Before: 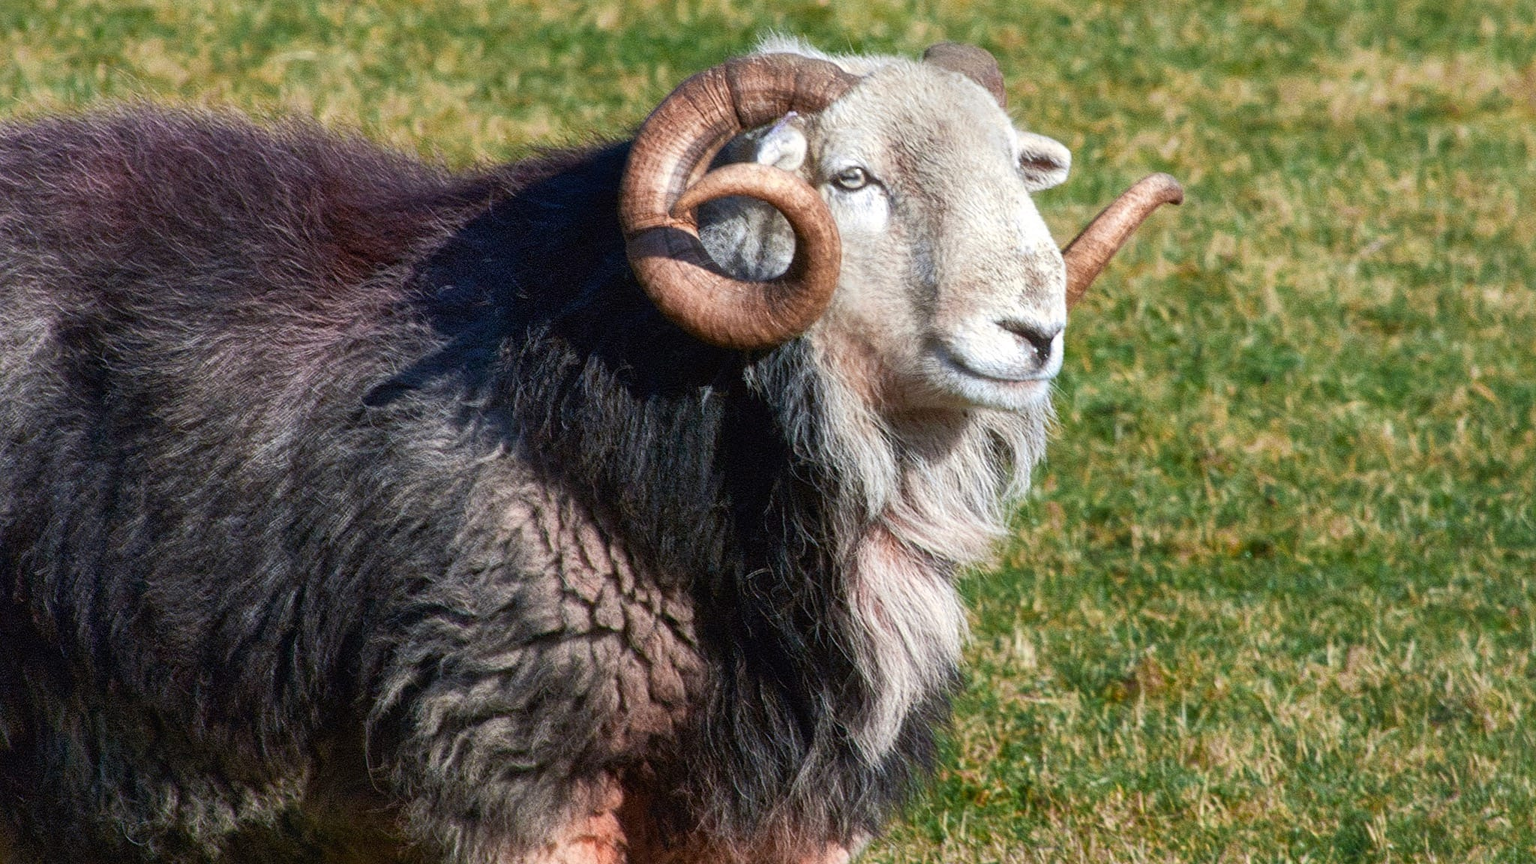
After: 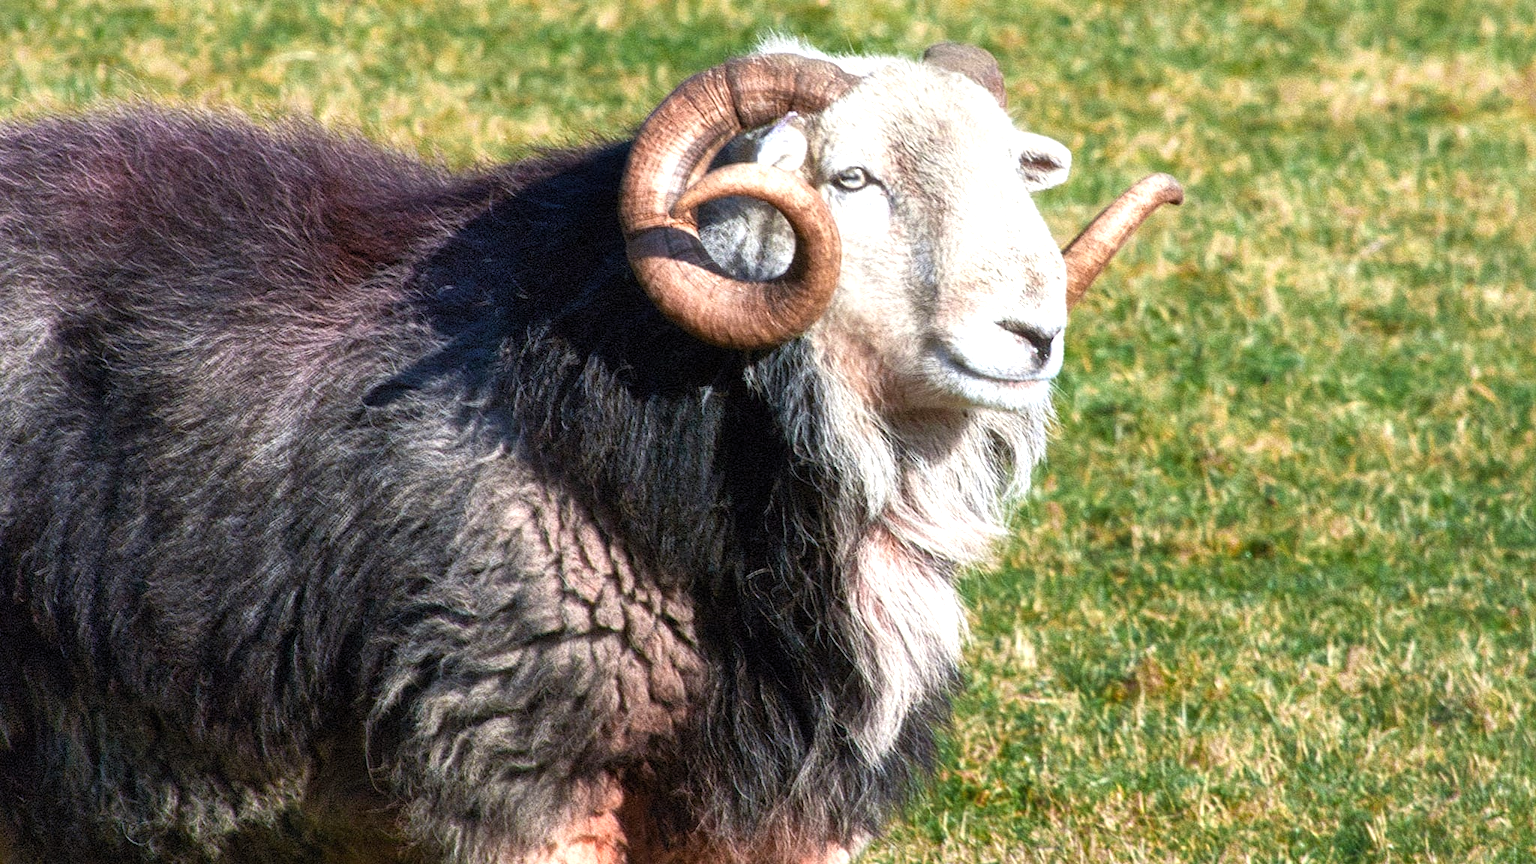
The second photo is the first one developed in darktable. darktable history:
levels: levels [0.026, 0.507, 0.987]
exposure: black level correction 0, exposure 0.691 EV, compensate highlight preservation false
